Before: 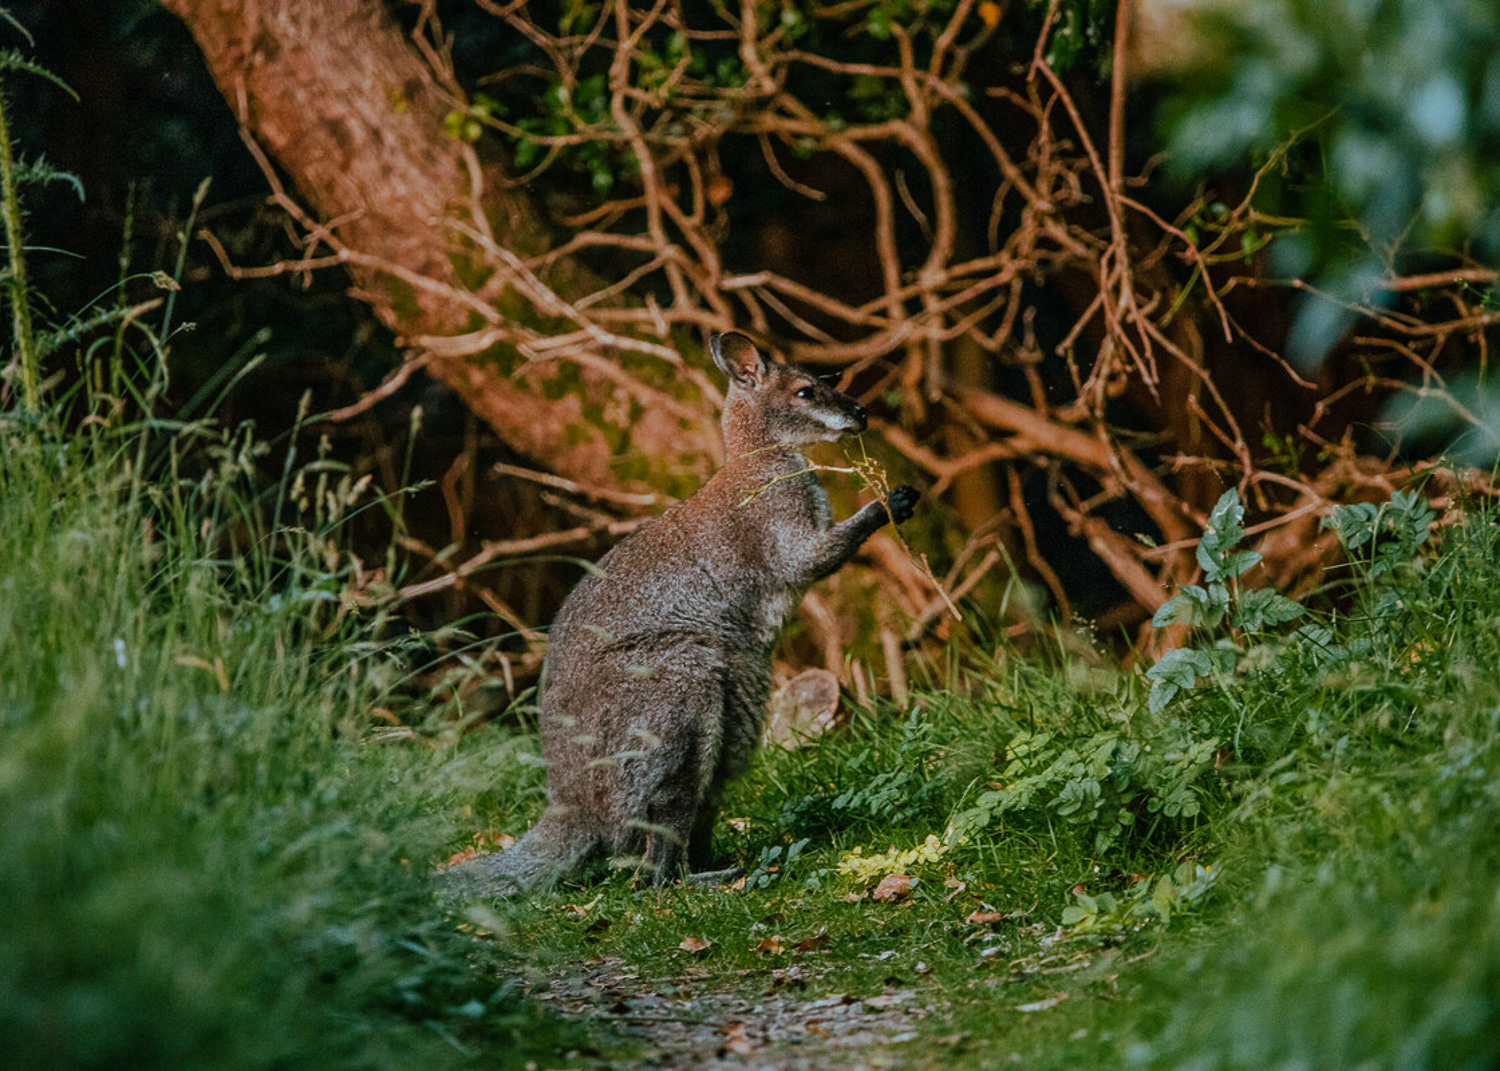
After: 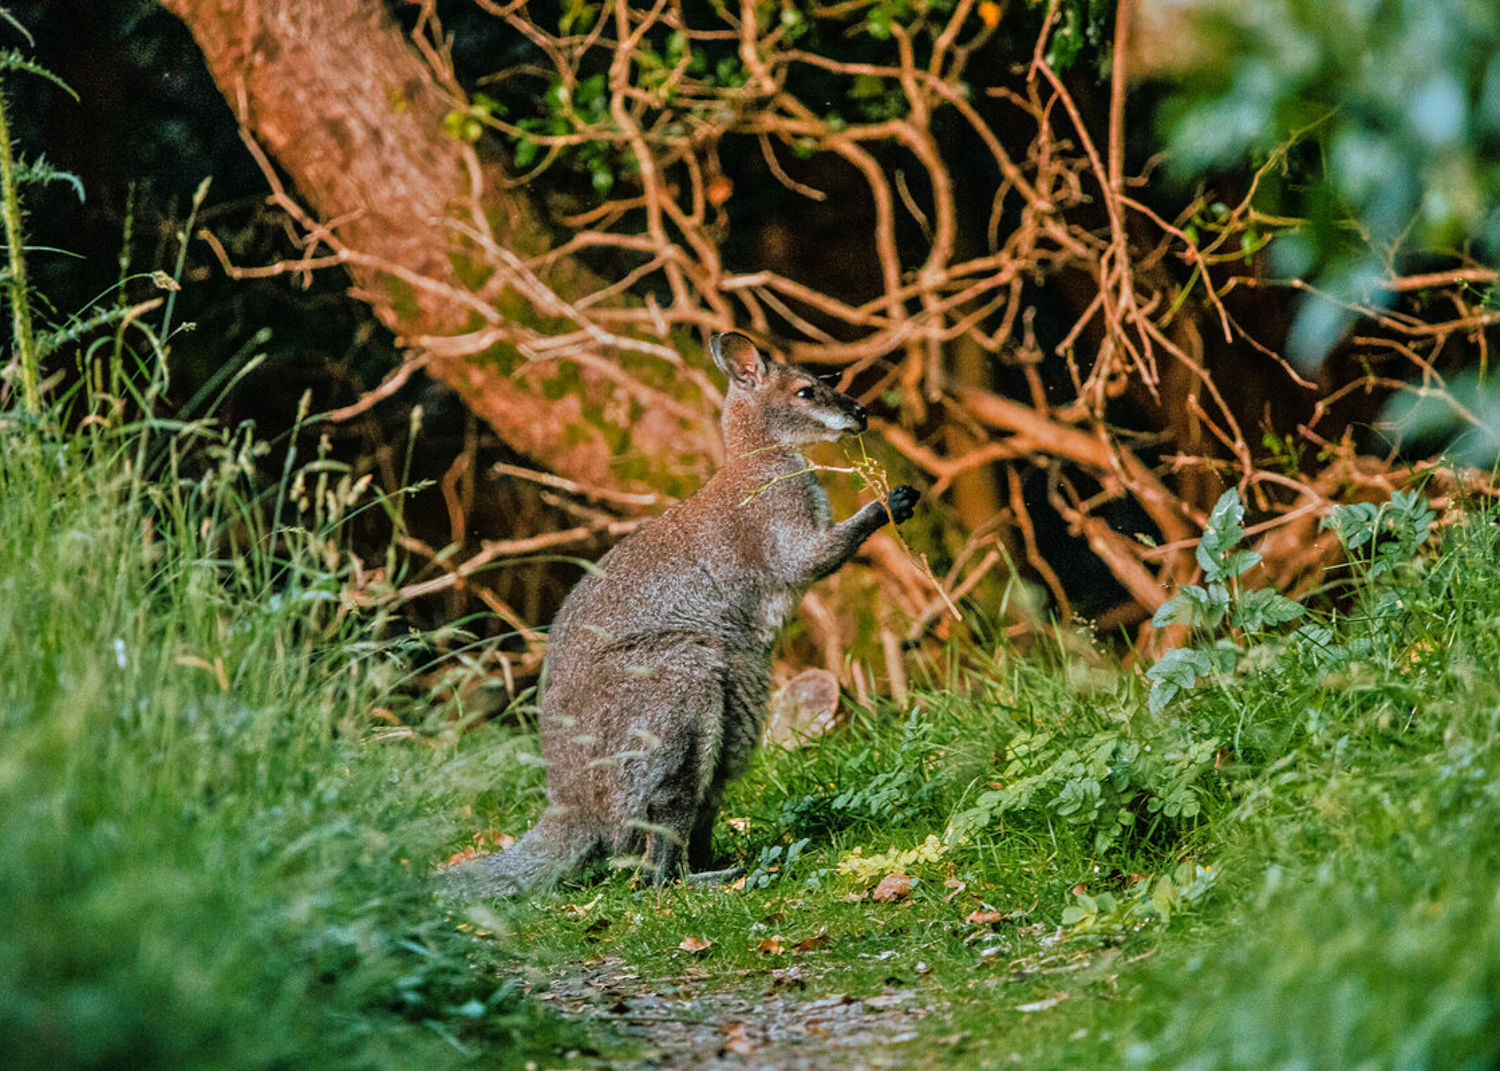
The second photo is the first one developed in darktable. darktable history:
tone equalizer: -7 EV 0.142 EV, -6 EV 0.592 EV, -5 EV 1.18 EV, -4 EV 1.37 EV, -3 EV 1.17 EV, -2 EV 0.6 EV, -1 EV 0.152 EV
